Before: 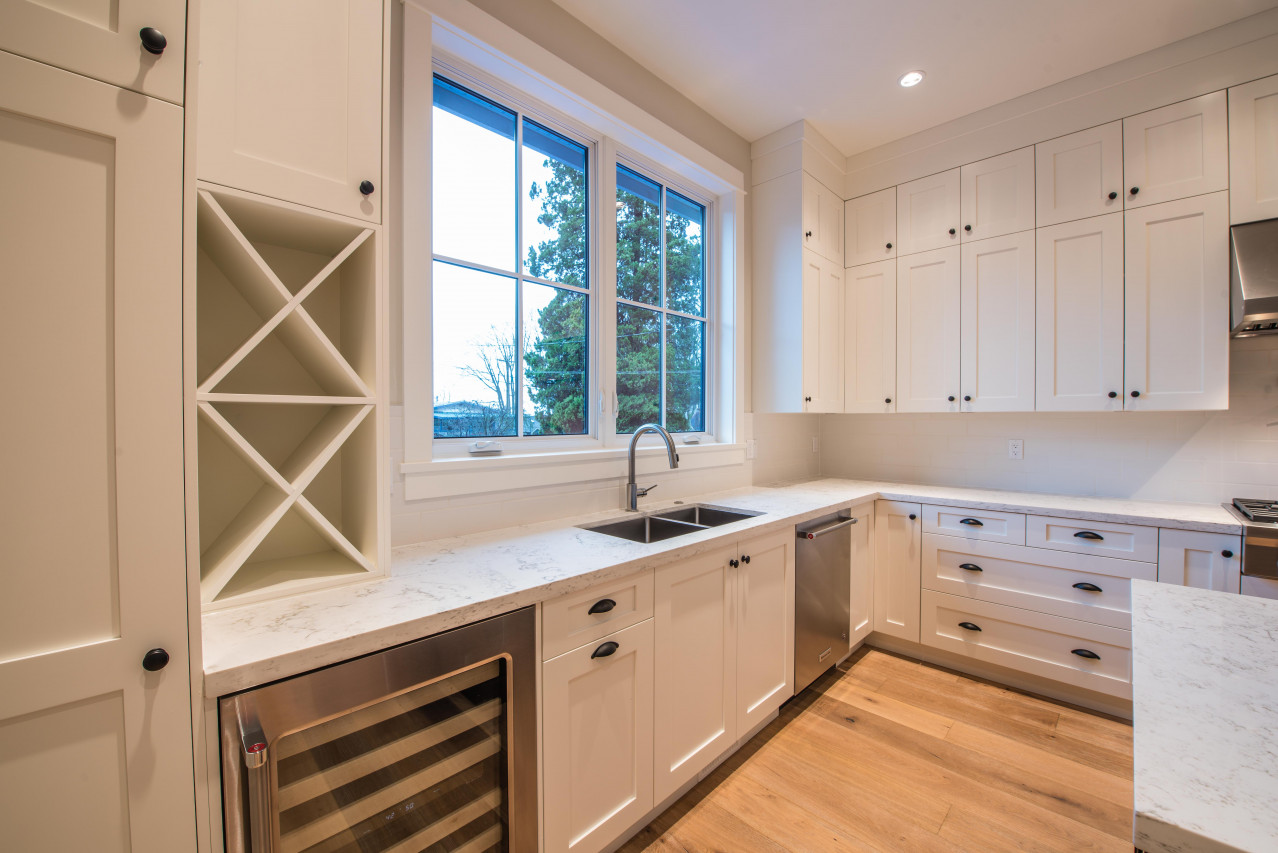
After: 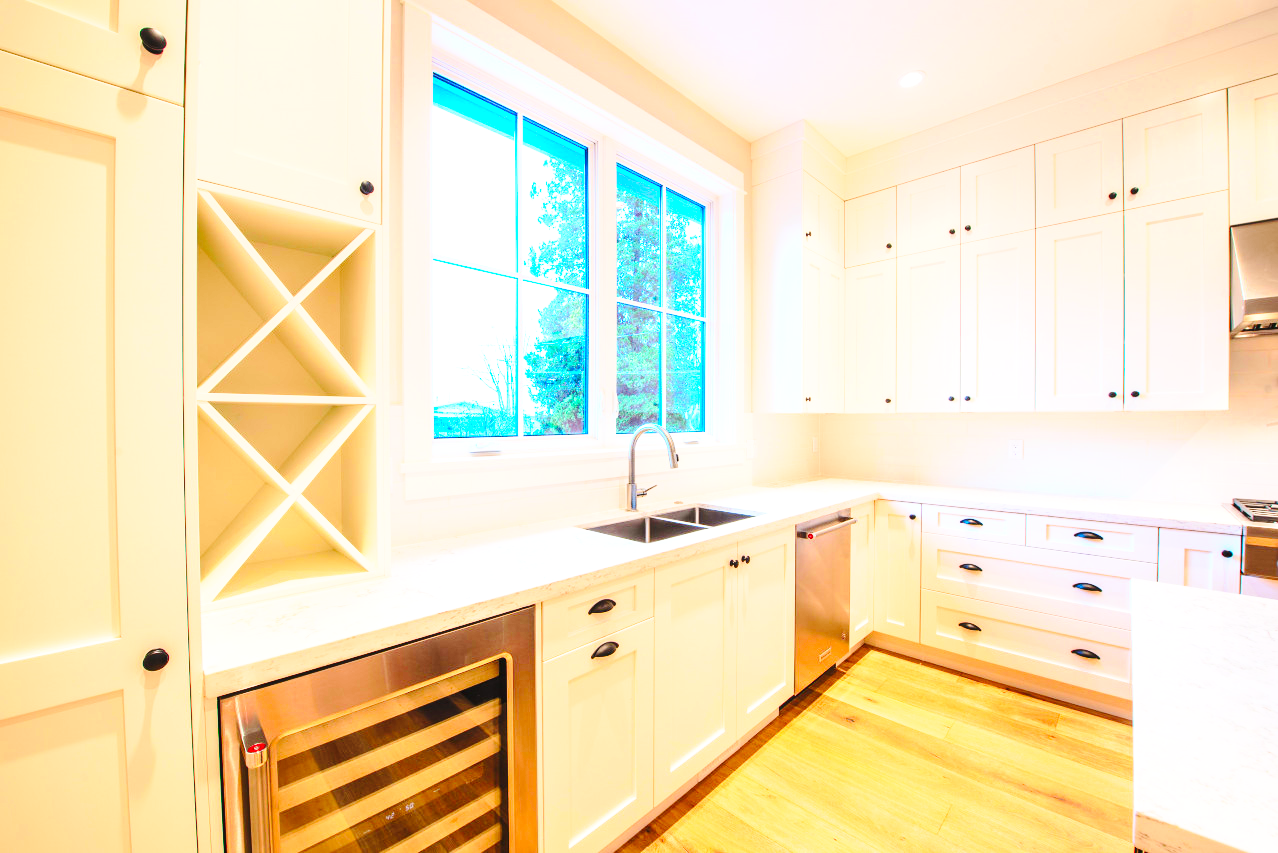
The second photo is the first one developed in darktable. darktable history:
tone equalizer: edges refinement/feathering 500, mask exposure compensation -1.57 EV, preserve details no
color zones: curves: ch0 [(0.068, 0.464) (0.25, 0.5) (0.48, 0.508) (0.75, 0.536) (0.886, 0.476) (0.967, 0.456)]; ch1 [(0.066, 0.456) (0.25, 0.5) (0.616, 0.508) (0.746, 0.56) (0.934, 0.444)]
color correction: highlights b* -0.016
base curve: curves: ch0 [(0, 0) (0.028, 0.03) (0.121, 0.232) (0.46, 0.748) (0.859, 0.968) (1, 1)], preserve colors none
contrast brightness saturation: contrast 0.196, brightness 0.19, saturation 0.781
exposure: black level correction 0, exposure 0.697 EV, compensate highlight preservation false
